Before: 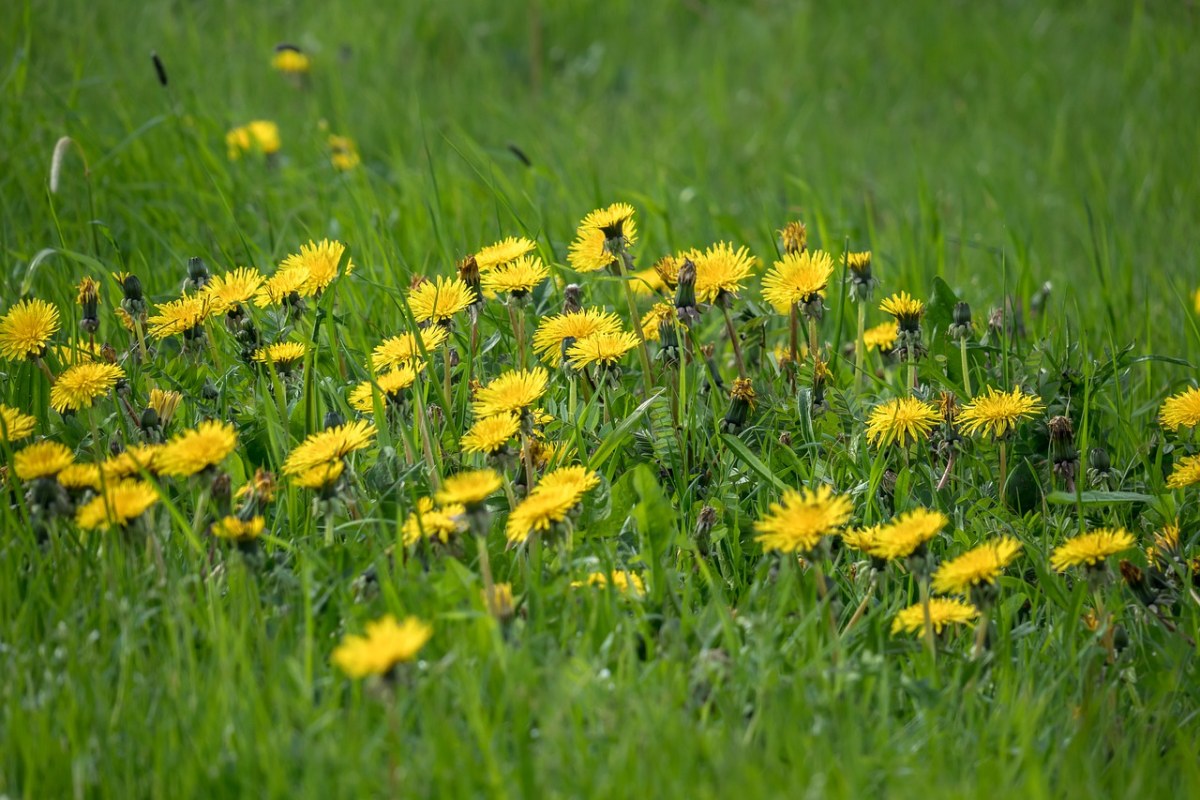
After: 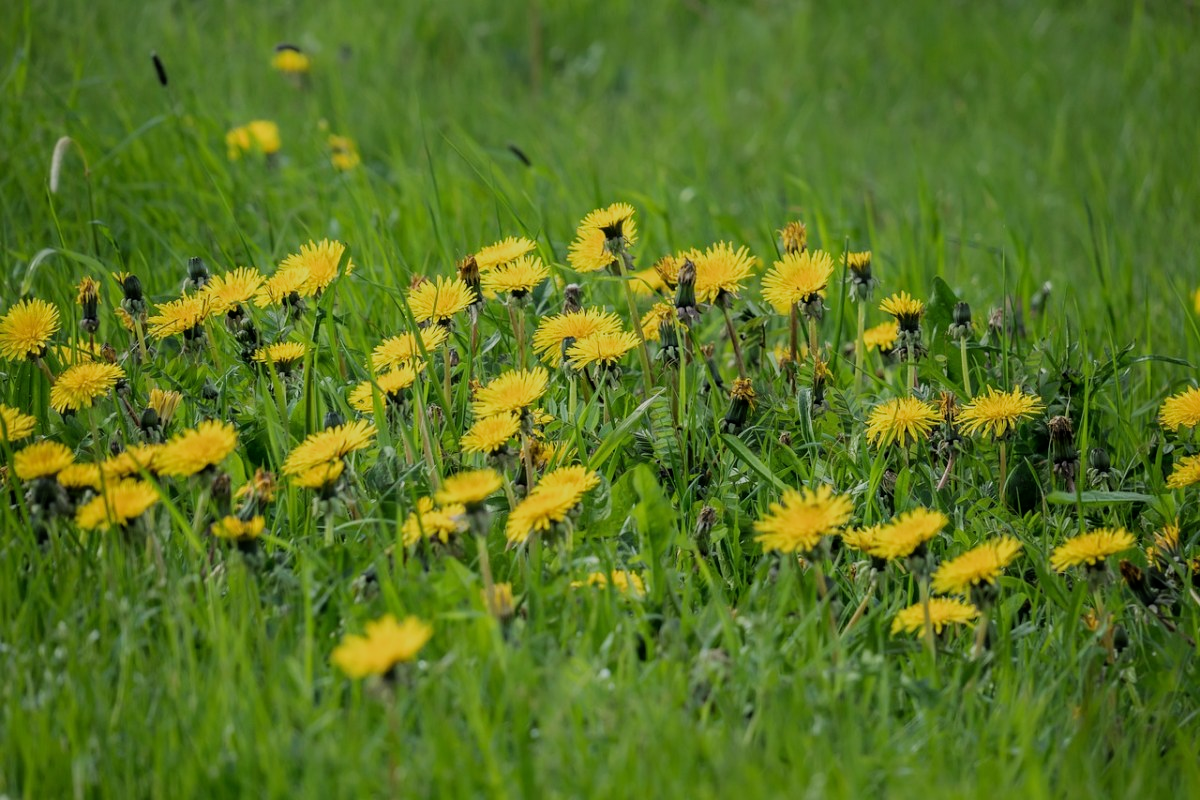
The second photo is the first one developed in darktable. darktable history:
color balance rgb: global vibrance -1%, saturation formula JzAzBz (2021)
filmic rgb: black relative exposure -8.54 EV, white relative exposure 5.52 EV, hardness 3.39, contrast 1.016
